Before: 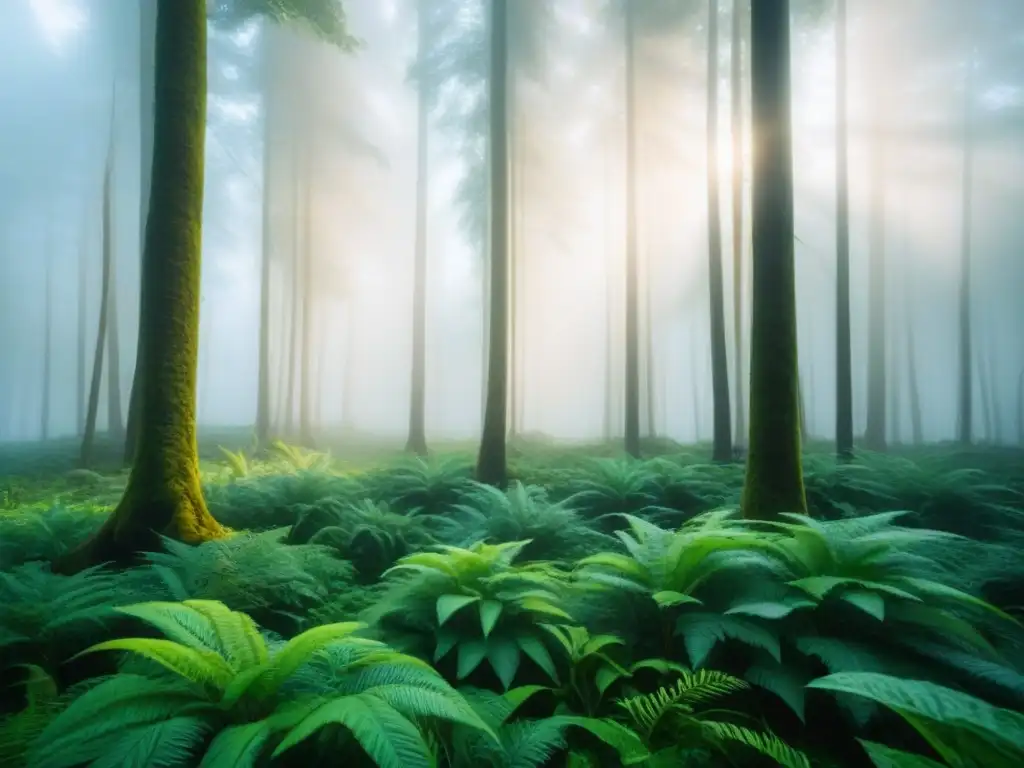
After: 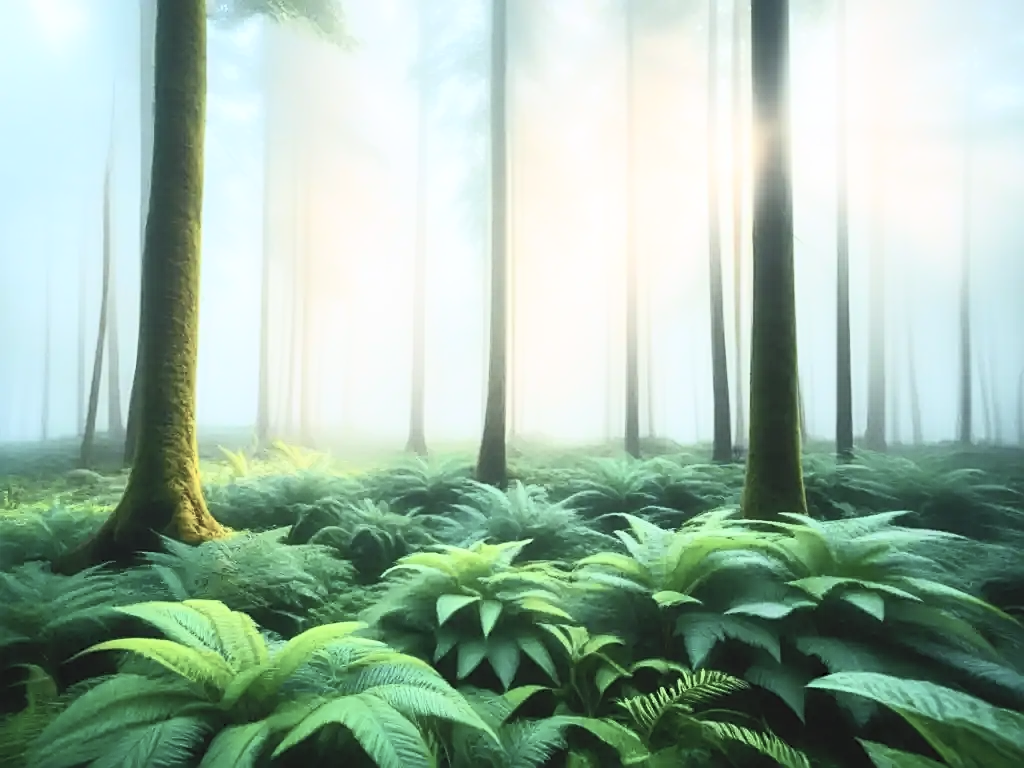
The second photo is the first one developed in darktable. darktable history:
contrast brightness saturation: contrast 0.416, brightness 0.56, saturation -0.185
tone equalizer: on, module defaults
sharpen: on, module defaults
